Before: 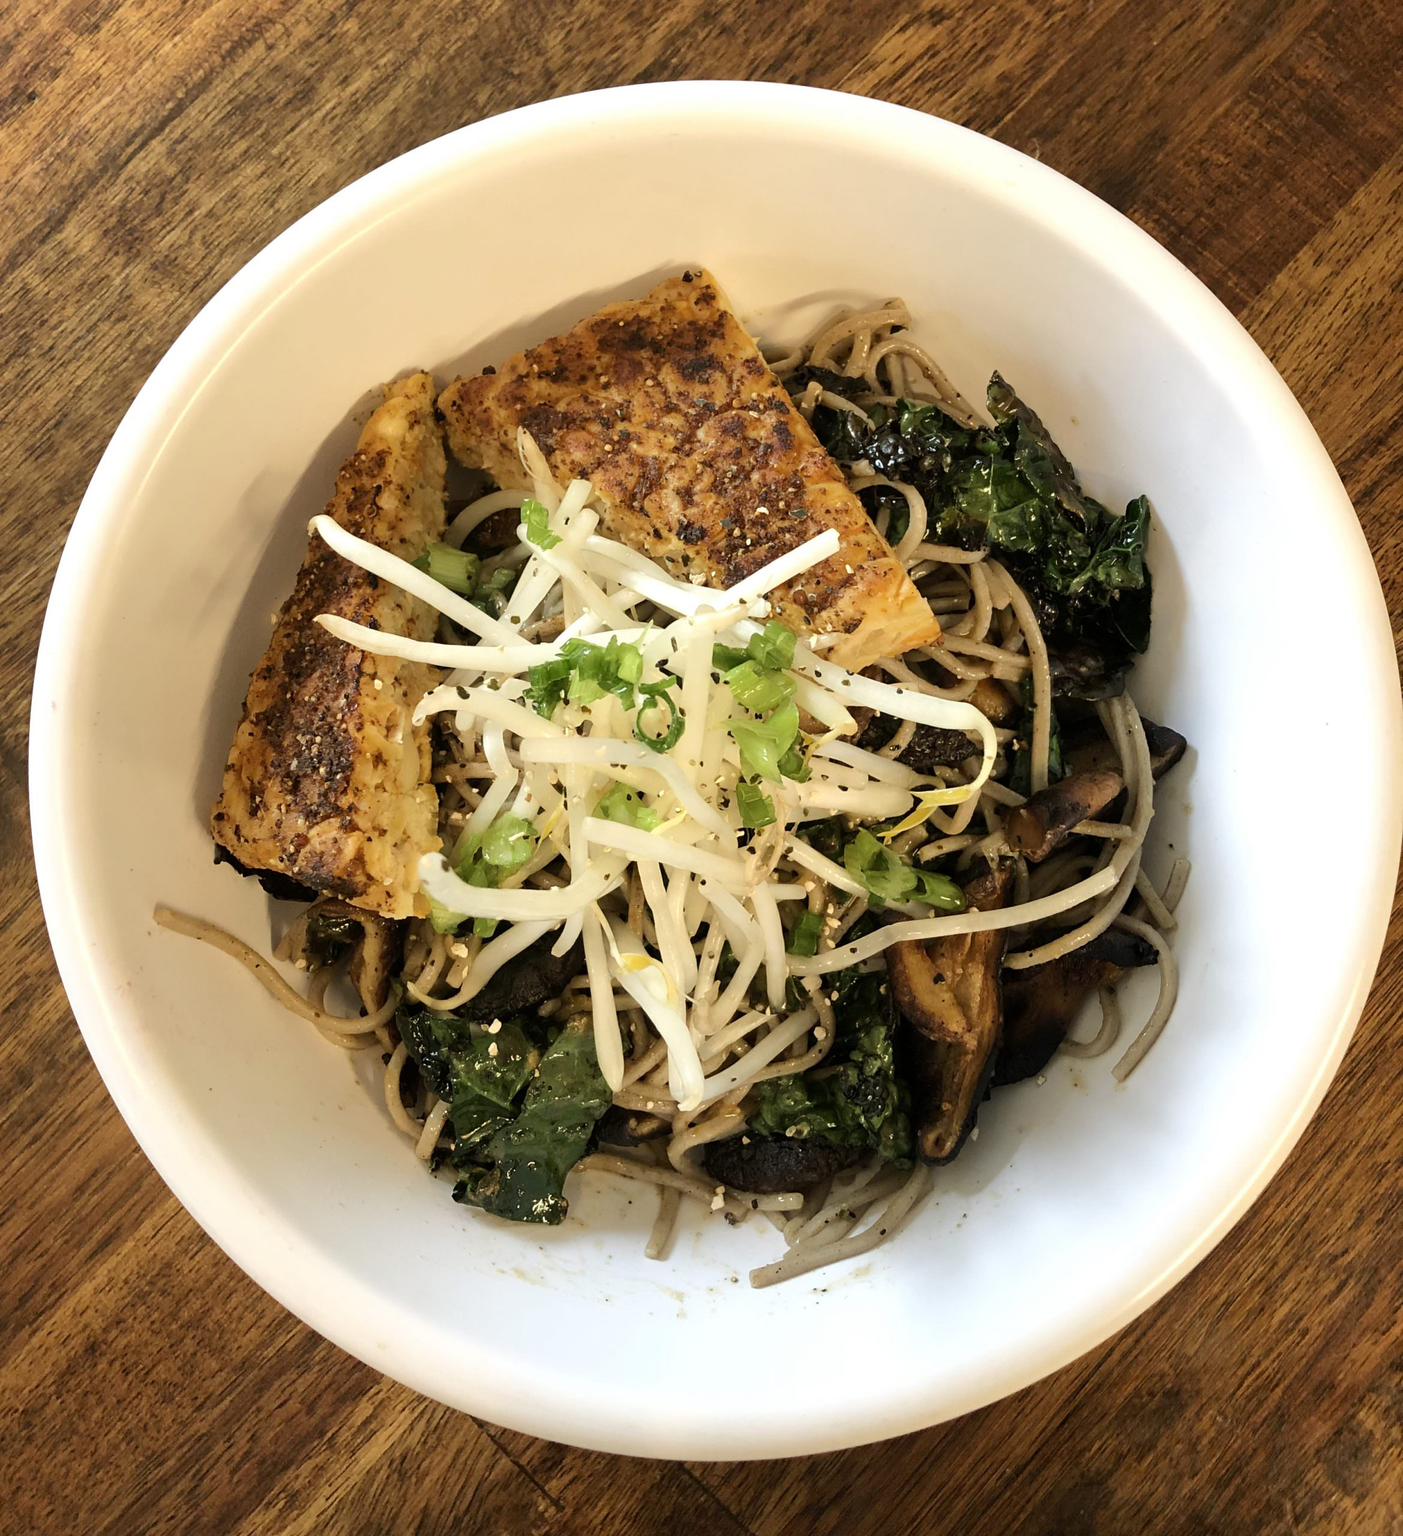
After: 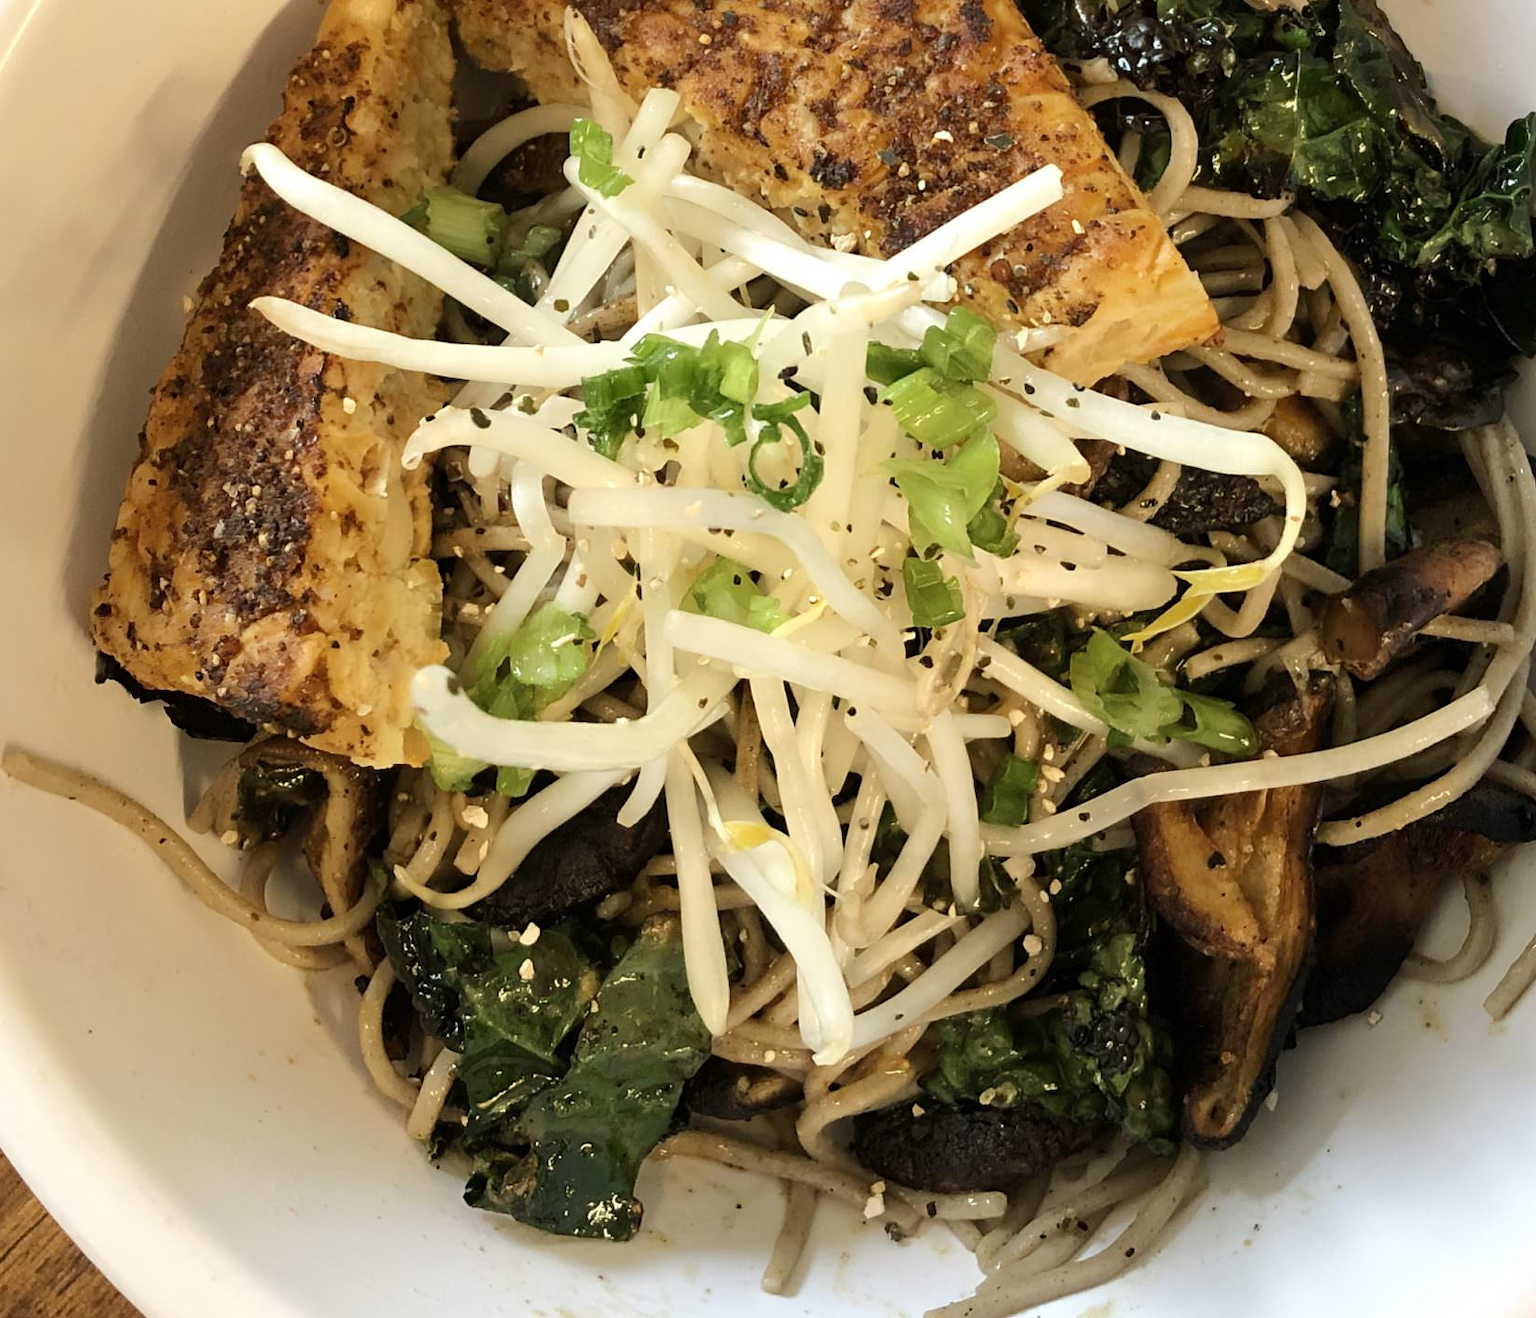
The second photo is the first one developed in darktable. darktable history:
crop: left 10.887%, top 27.521%, right 18.316%, bottom 16.96%
